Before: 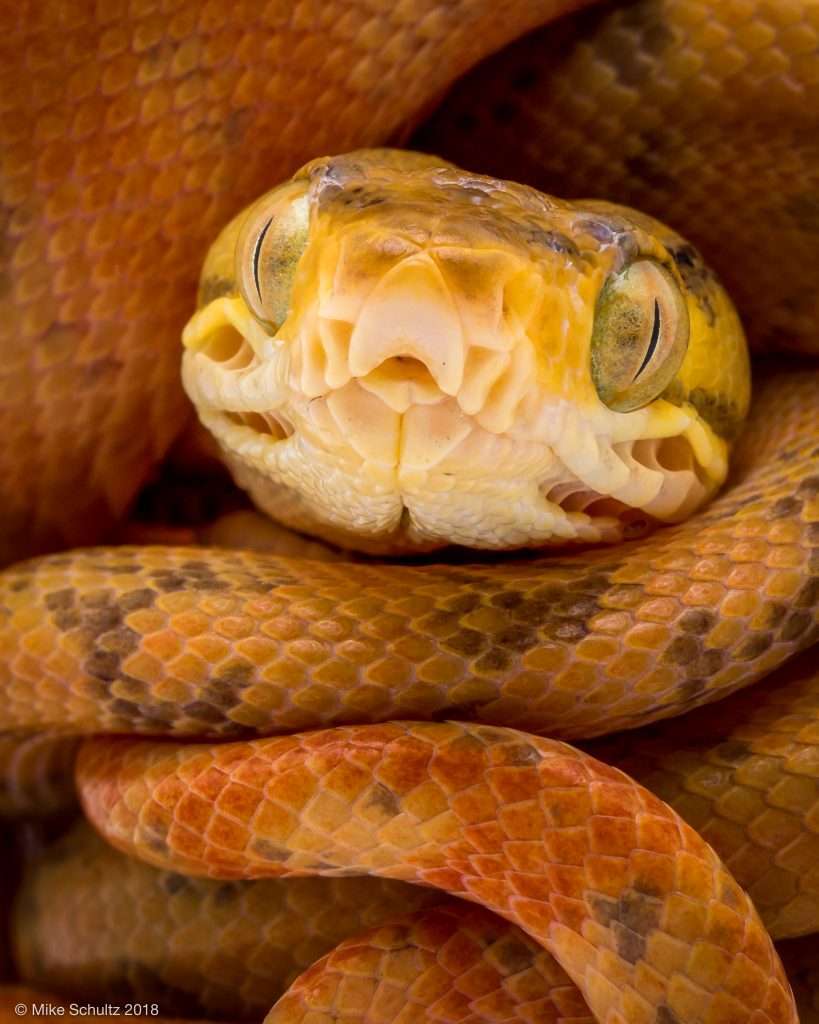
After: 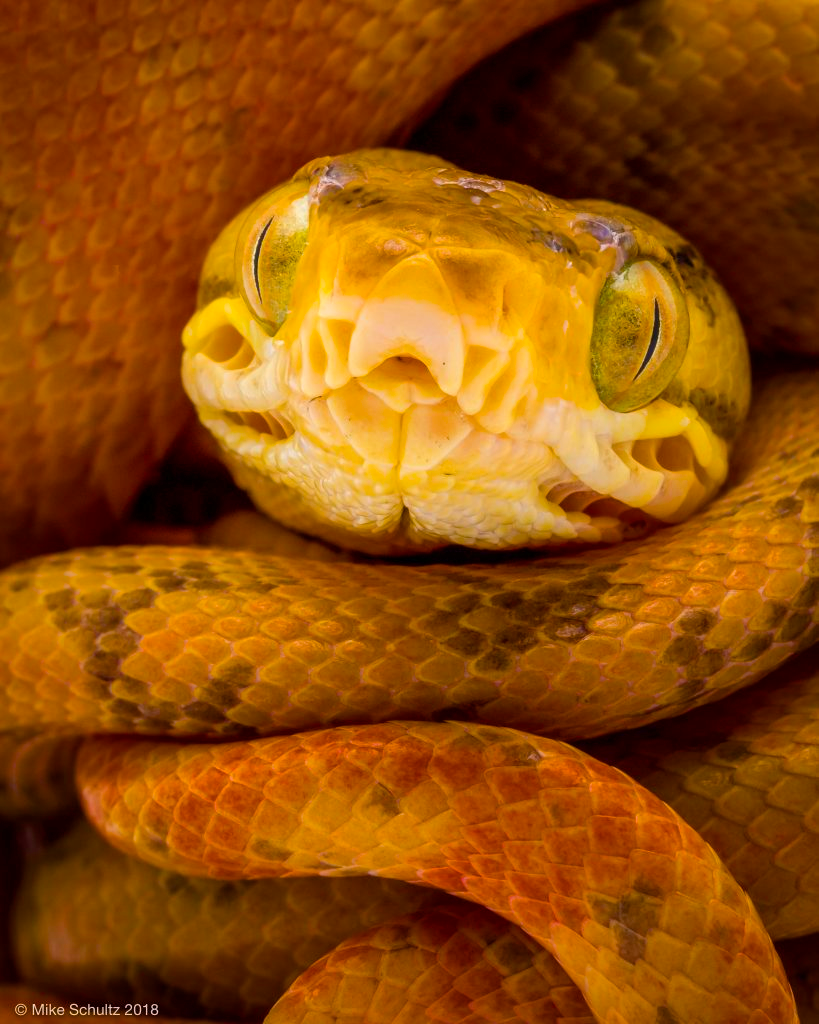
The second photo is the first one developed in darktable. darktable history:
color balance rgb: linear chroma grading › global chroma 14.759%, perceptual saturation grading › global saturation 31.26%
